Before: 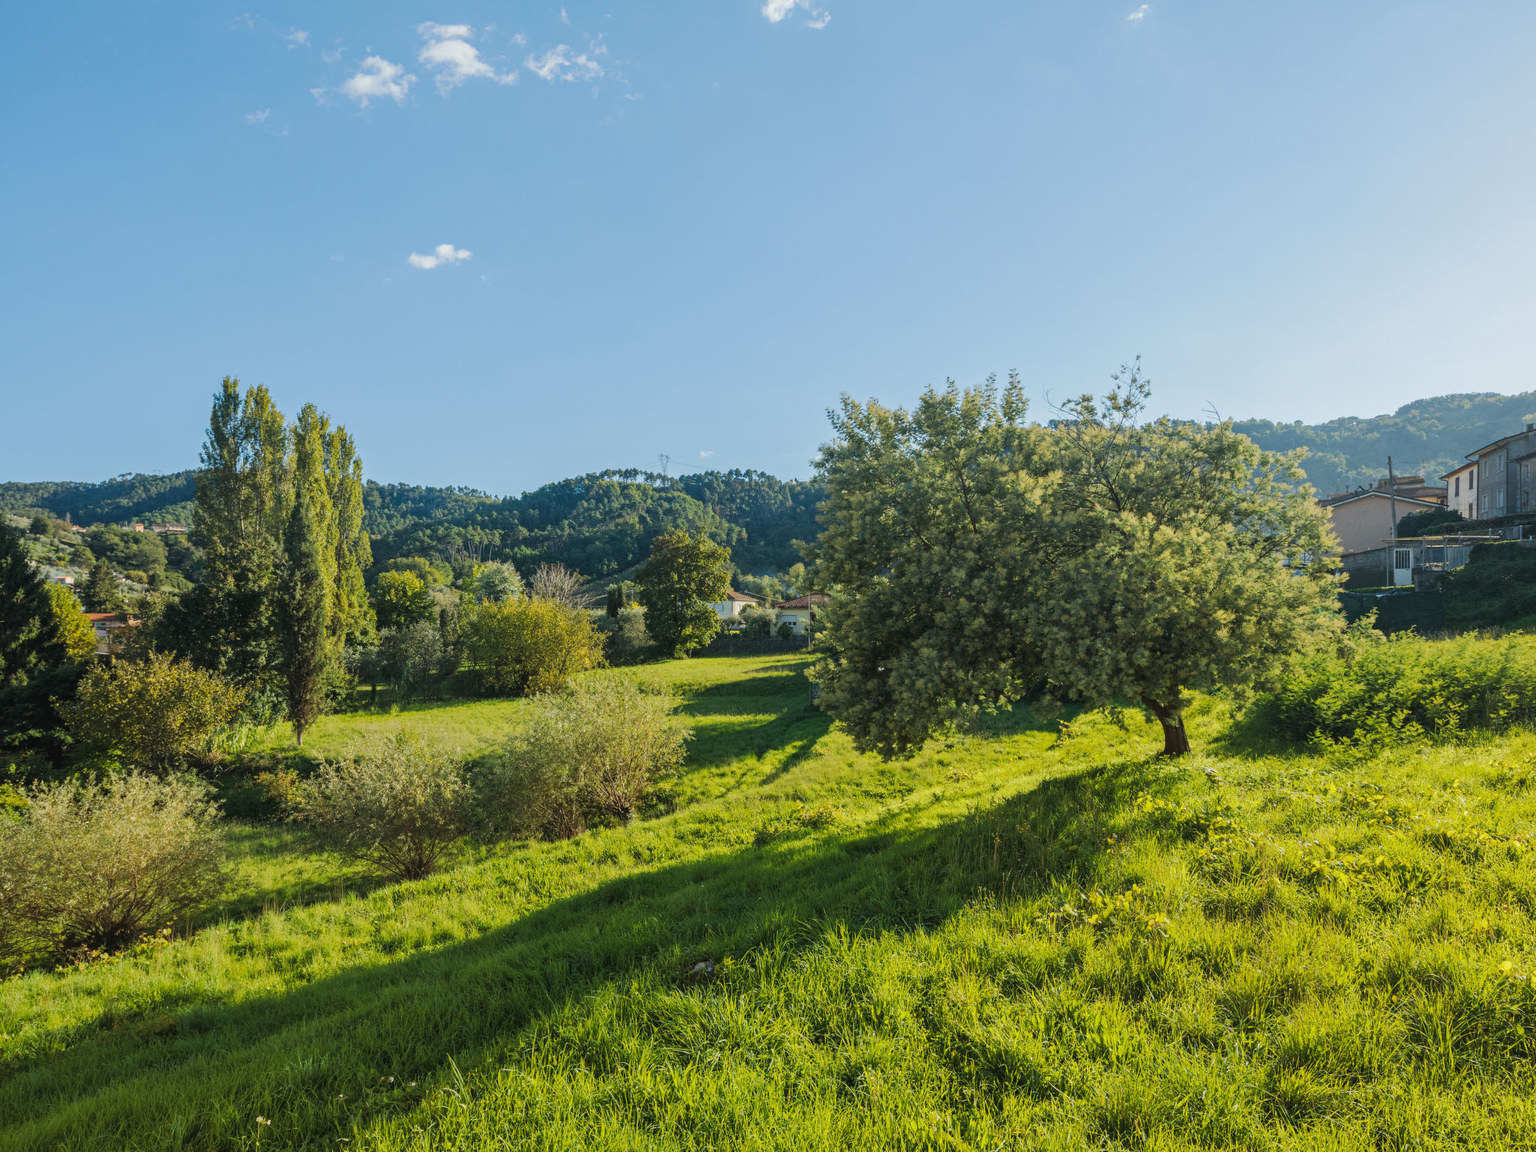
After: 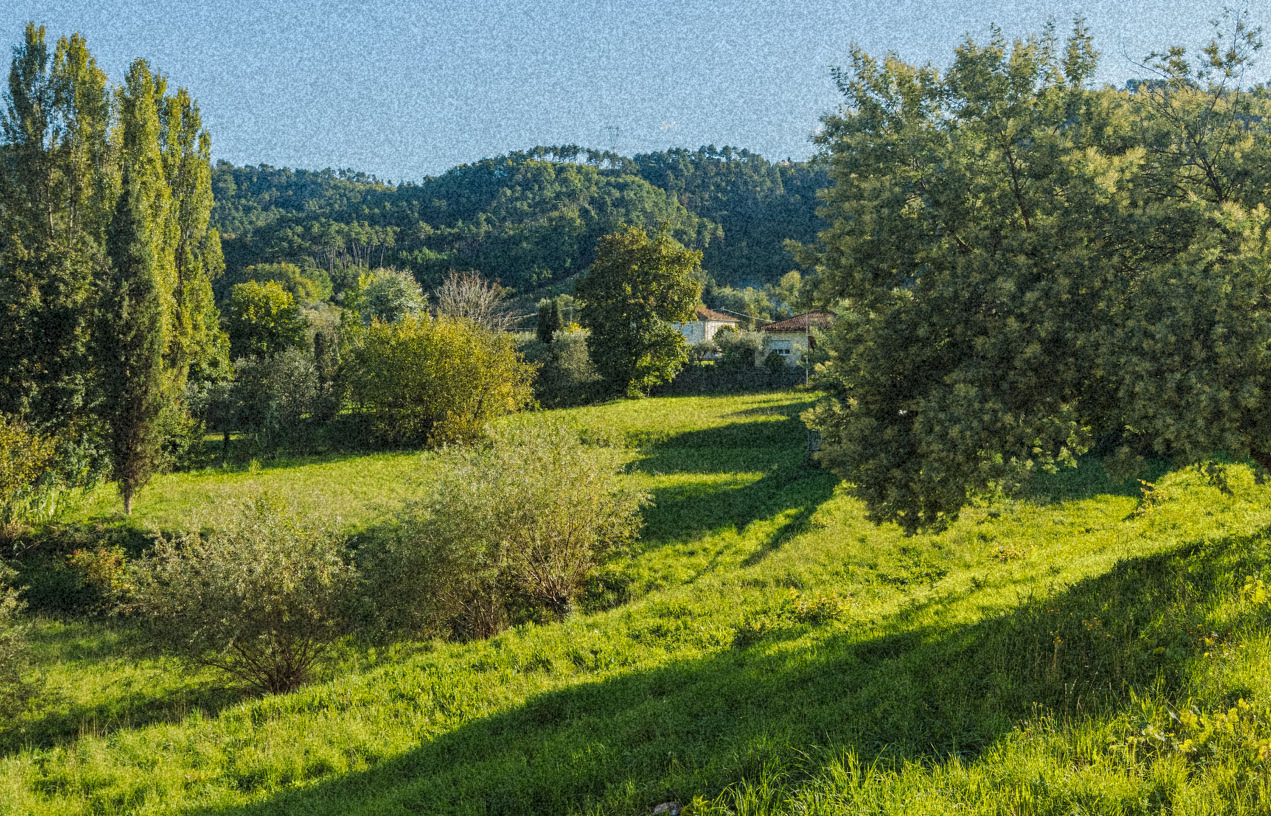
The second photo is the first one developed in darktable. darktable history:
grain: coarseness 46.9 ISO, strength 50.21%, mid-tones bias 0%
crop: left 13.312%, top 31.28%, right 24.627%, bottom 15.582%
